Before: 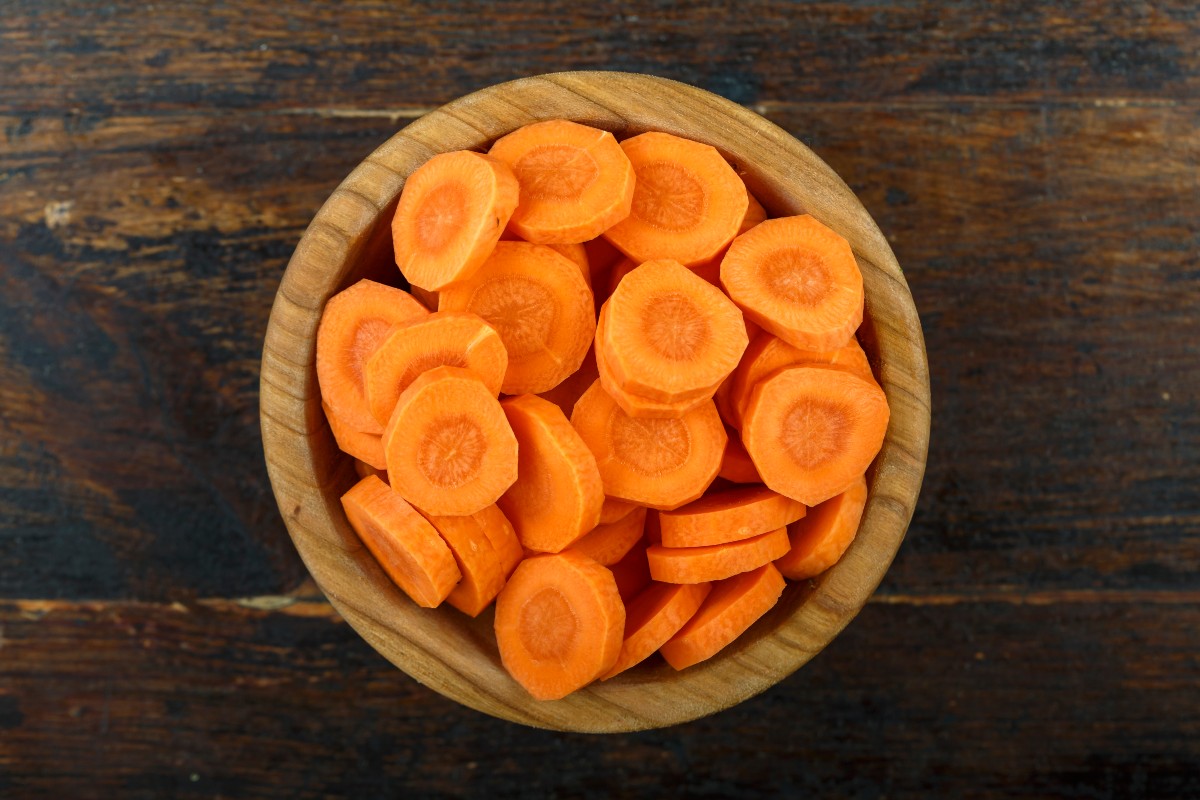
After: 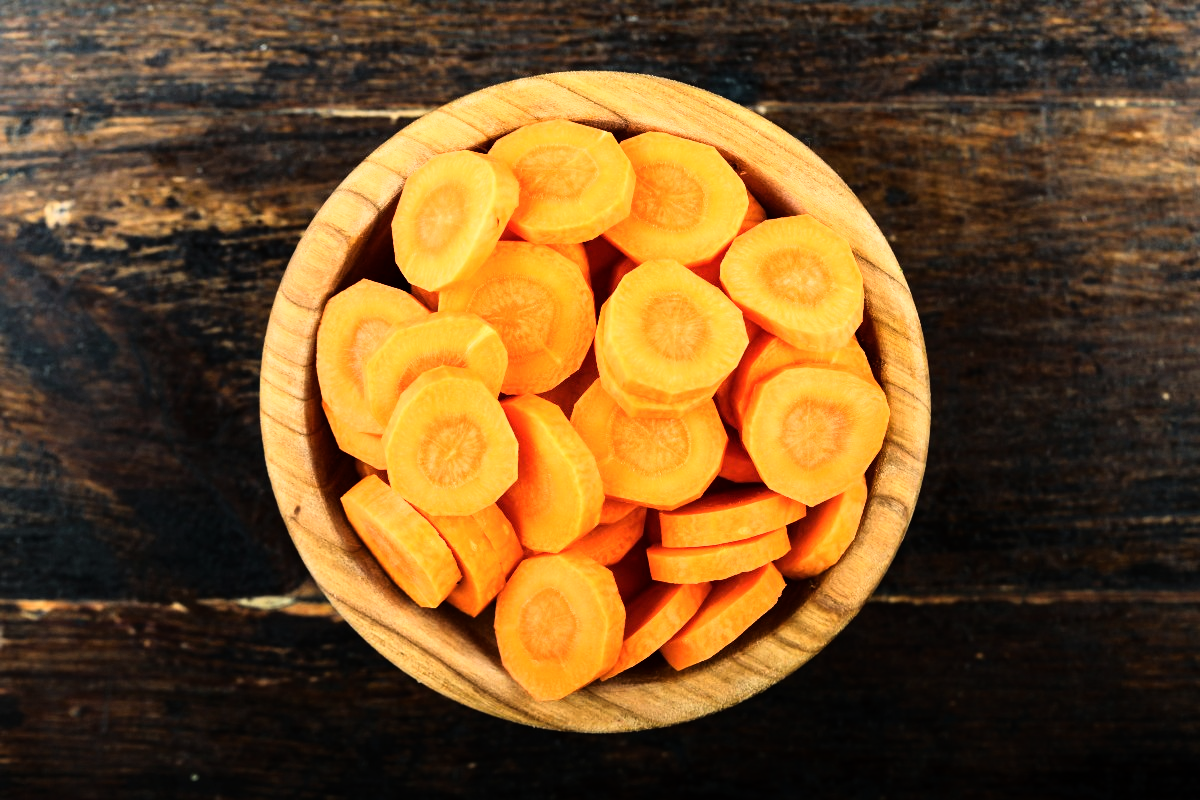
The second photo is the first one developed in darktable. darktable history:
color balance: input saturation 99%
rgb curve: curves: ch0 [(0, 0) (0.21, 0.15) (0.24, 0.21) (0.5, 0.75) (0.75, 0.96) (0.89, 0.99) (1, 1)]; ch1 [(0, 0.02) (0.21, 0.13) (0.25, 0.2) (0.5, 0.67) (0.75, 0.9) (0.89, 0.97) (1, 1)]; ch2 [(0, 0.02) (0.21, 0.13) (0.25, 0.2) (0.5, 0.67) (0.75, 0.9) (0.89, 0.97) (1, 1)], compensate middle gray true
